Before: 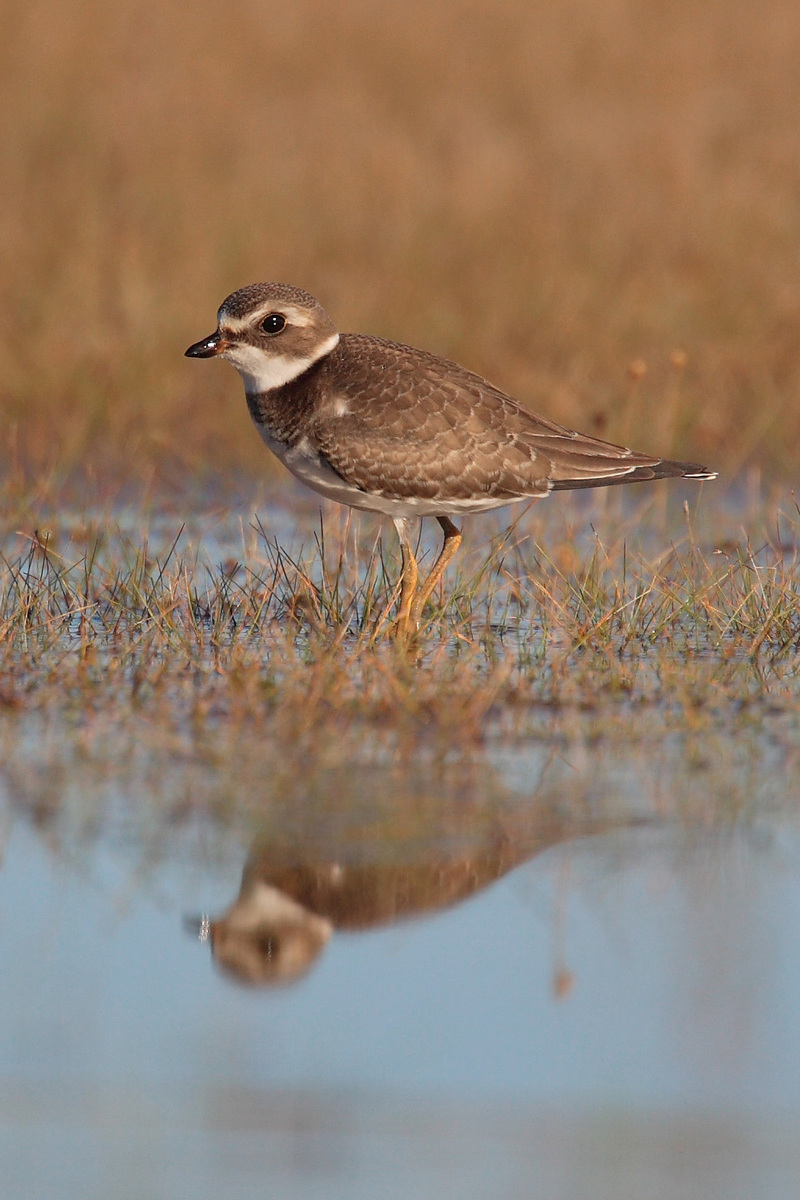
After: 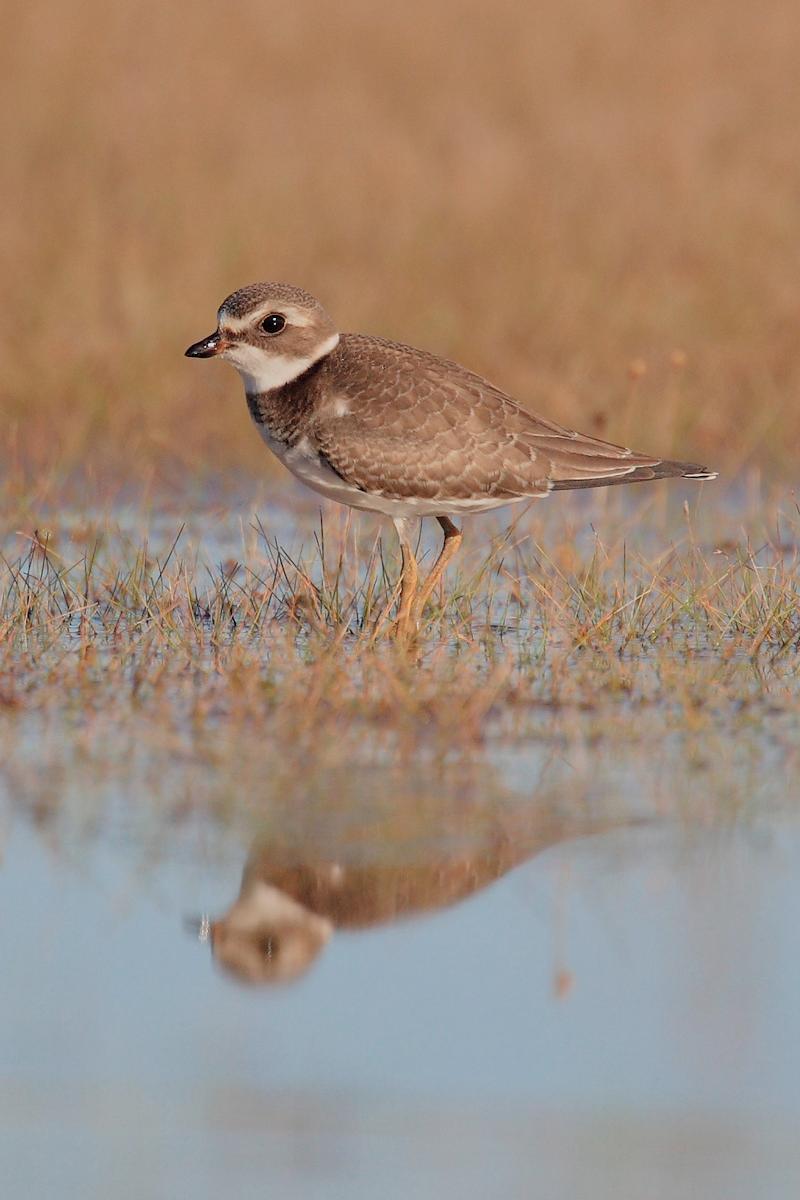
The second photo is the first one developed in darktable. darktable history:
exposure: exposure 0.609 EV, compensate highlight preservation false
filmic rgb: black relative exposure -6.56 EV, white relative exposure 4.7 EV, hardness 3.16, contrast 0.803
